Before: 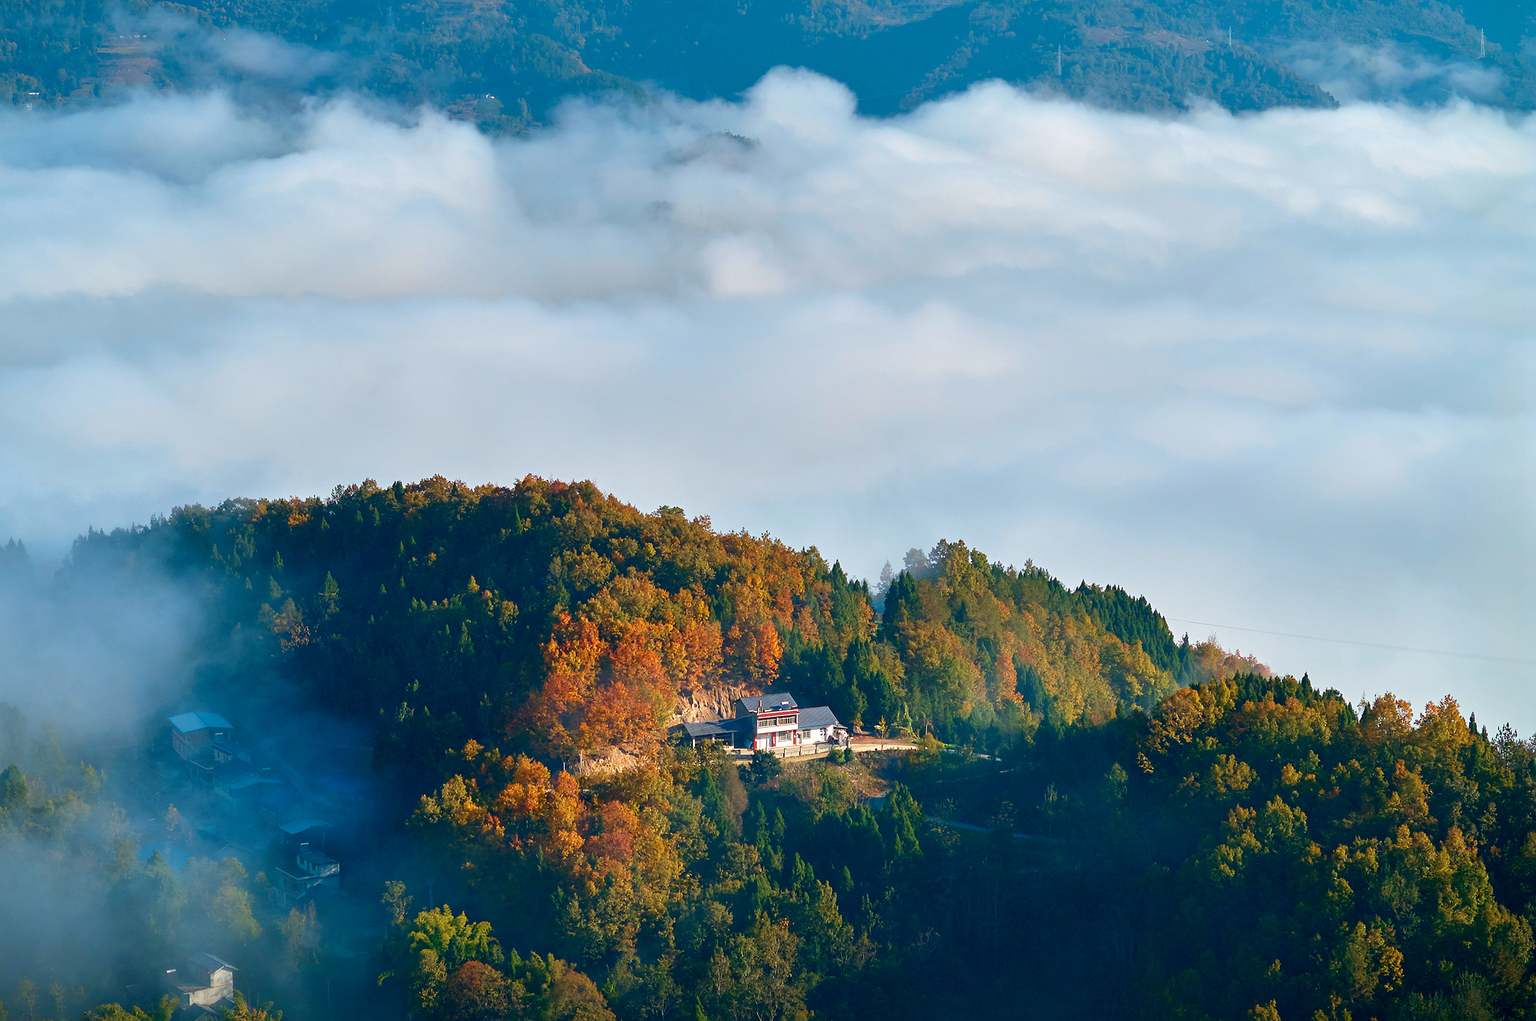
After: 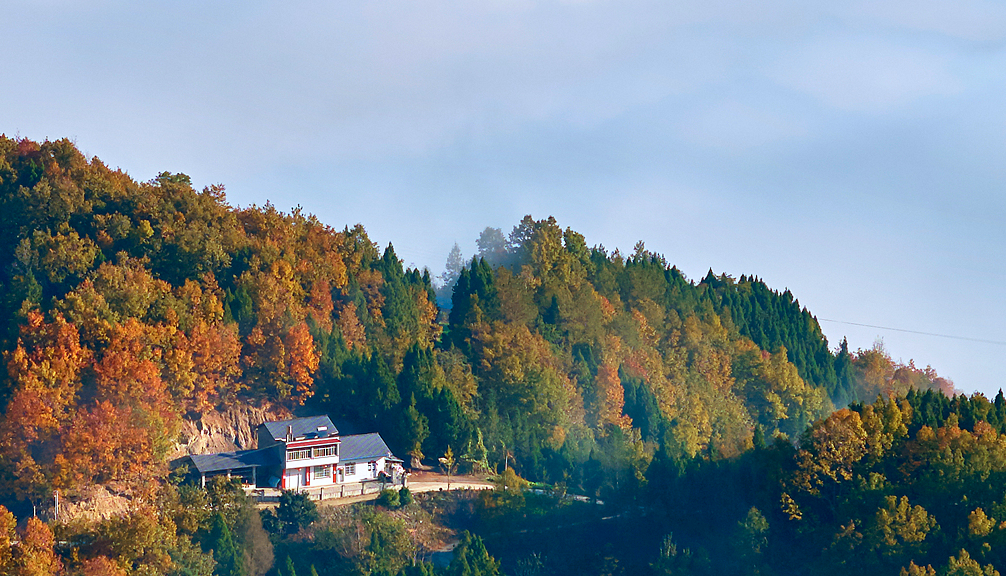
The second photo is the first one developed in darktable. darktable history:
color calibration: illuminant as shot in camera, x 0.358, y 0.373, temperature 4628.91 K
crop: left 35.03%, top 36.625%, right 14.663%, bottom 20.057%
